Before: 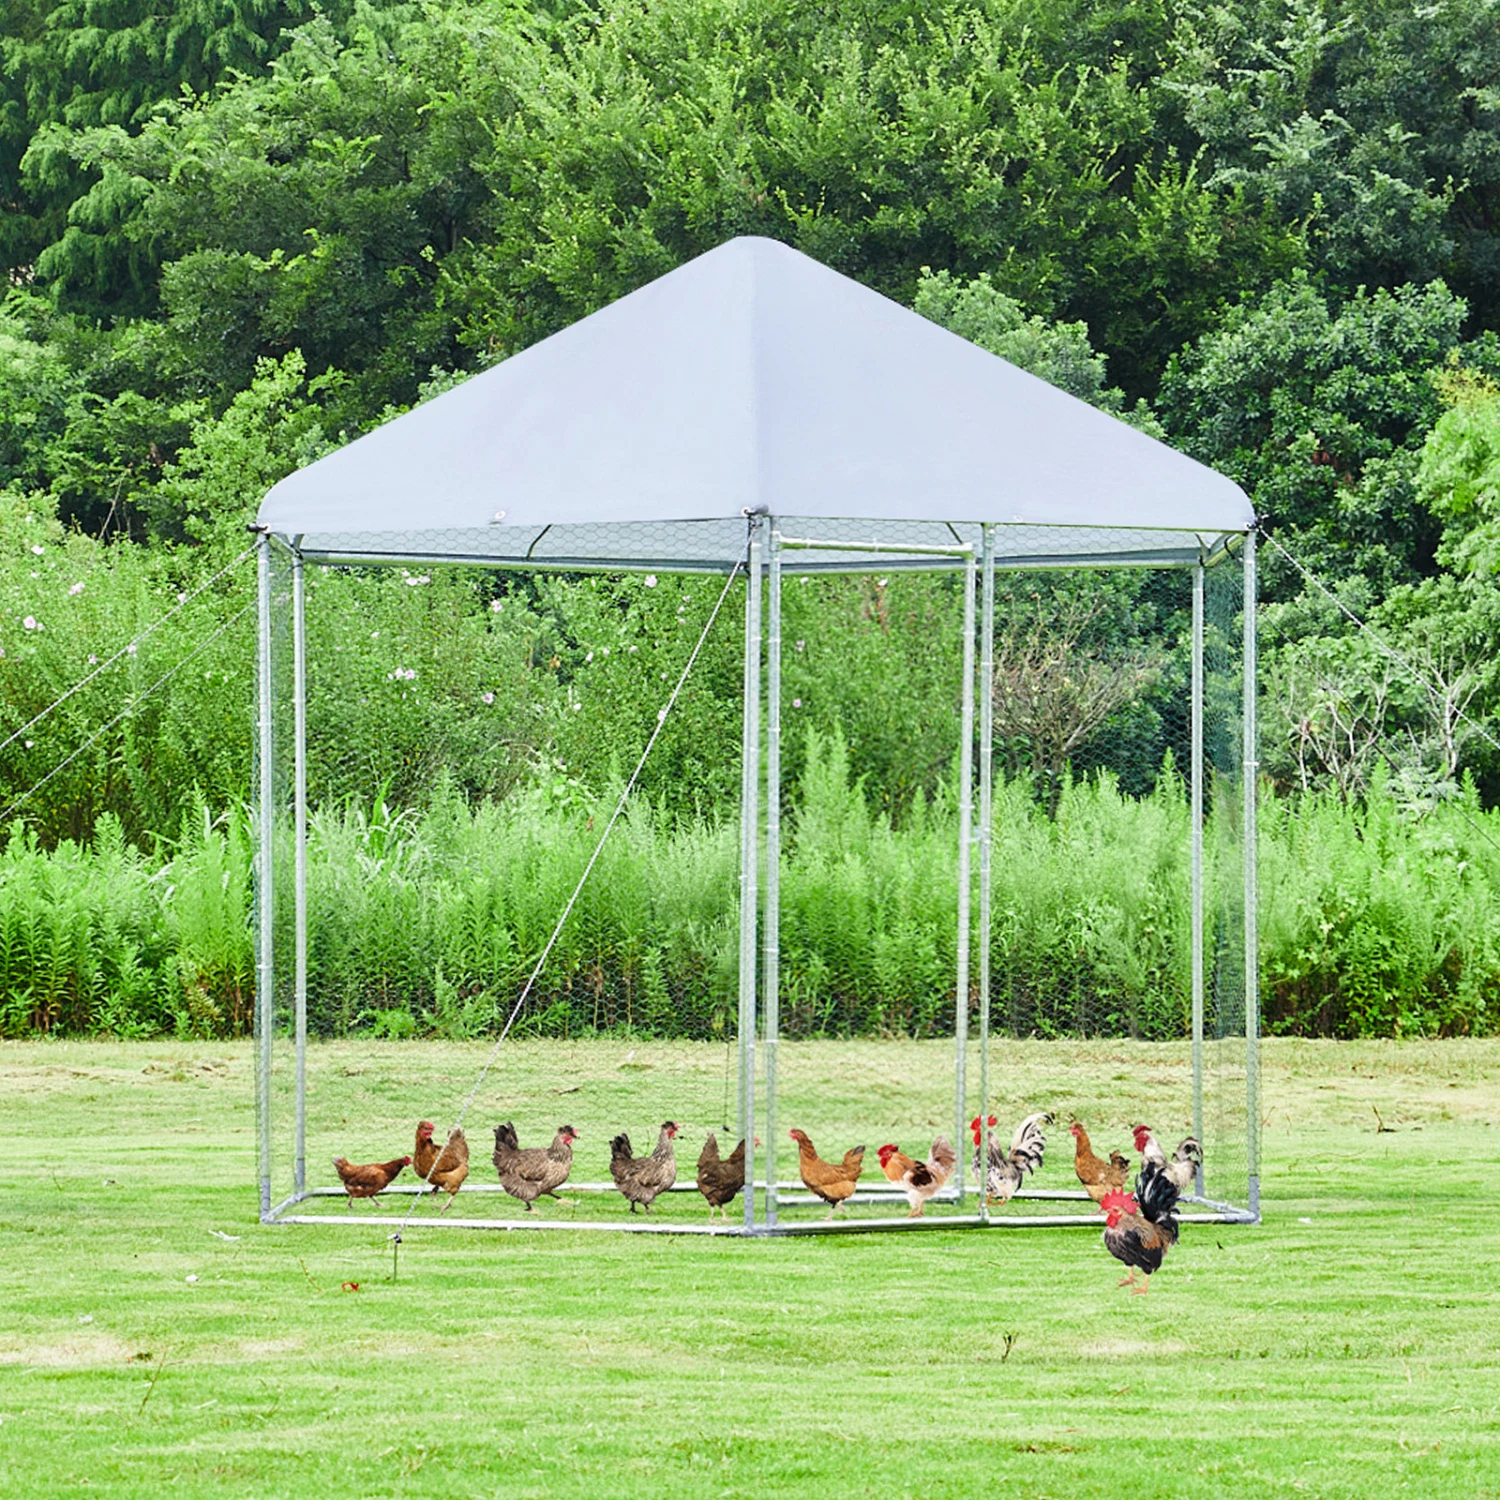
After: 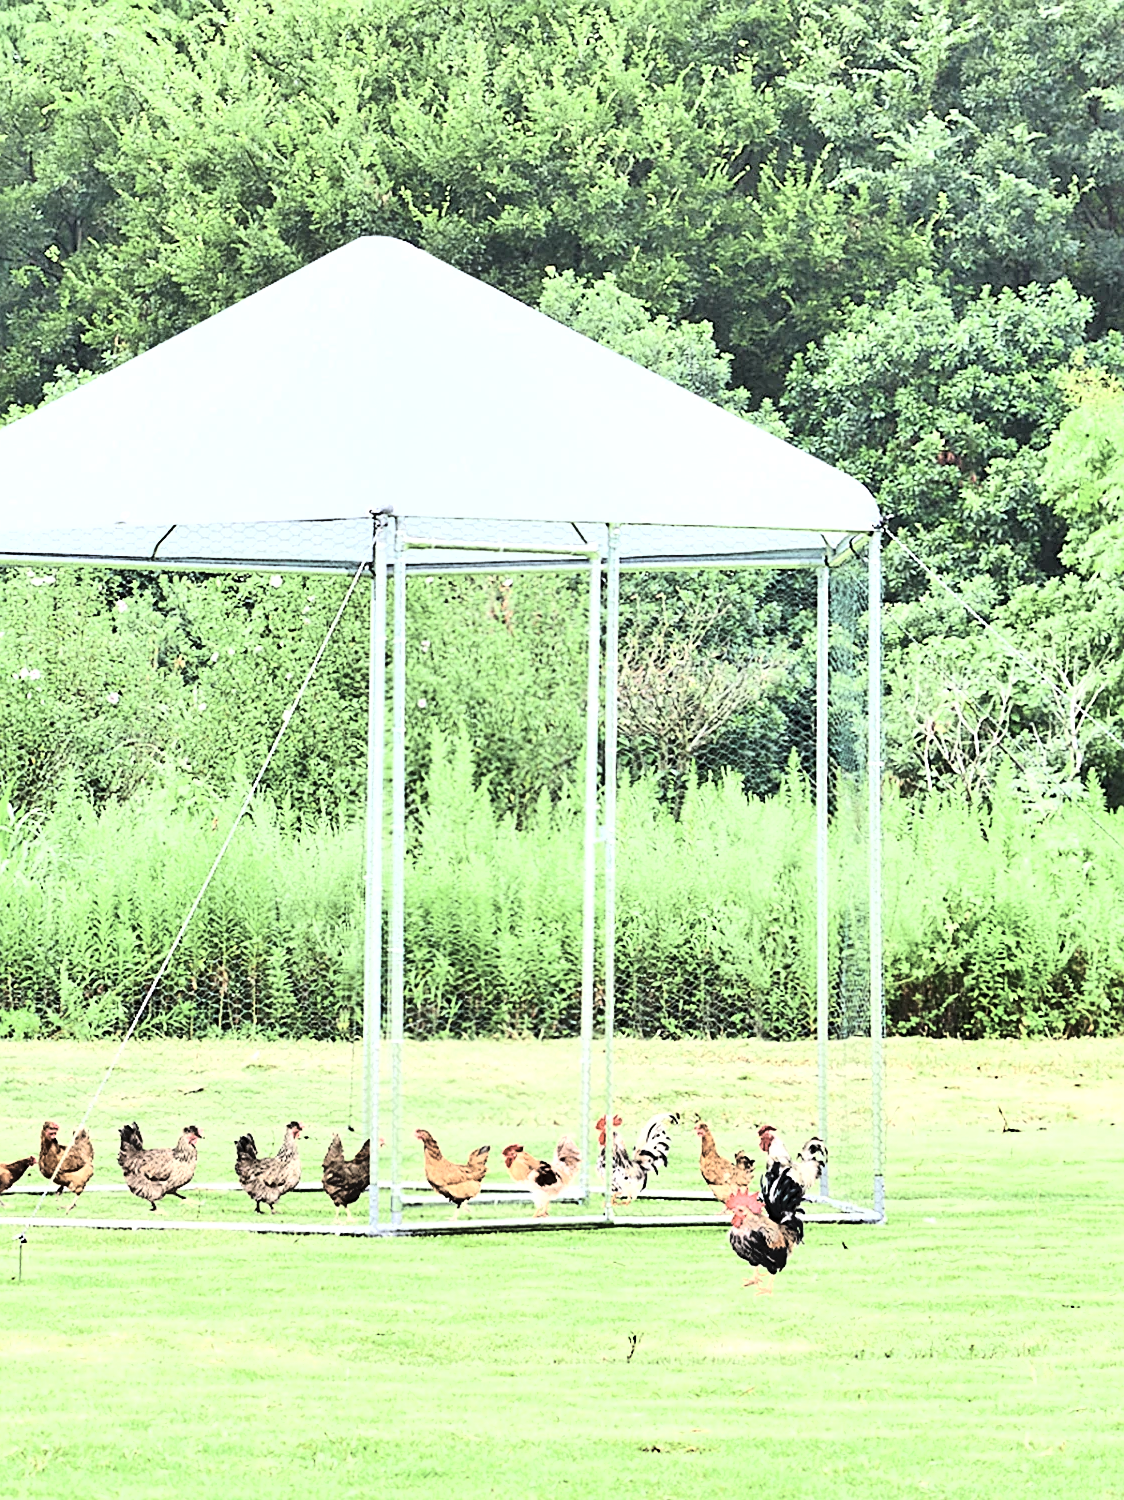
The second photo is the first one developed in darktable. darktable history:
crop and rotate: left 25.01%
exposure: black level correction 0, exposure 1.103 EV, compensate highlight preservation false
sharpen: on, module defaults
tone curve: curves: ch0 [(0, 0) (0.091, 0.077) (0.389, 0.458) (0.745, 0.82) (0.844, 0.908) (0.909, 0.942) (1, 0.973)]; ch1 [(0, 0) (0.437, 0.404) (0.5, 0.5) (0.529, 0.55) (0.58, 0.6) (0.616, 0.649) (1, 1)]; ch2 [(0, 0) (0.442, 0.415) (0.5, 0.5) (0.535, 0.557) (0.585, 0.62) (1, 1)], color space Lab, independent channels, preserve colors none
contrast brightness saturation: brightness 0.181, saturation -0.514
shadows and highlights: highlights color adjustment 0.3%, soften with gaussian
